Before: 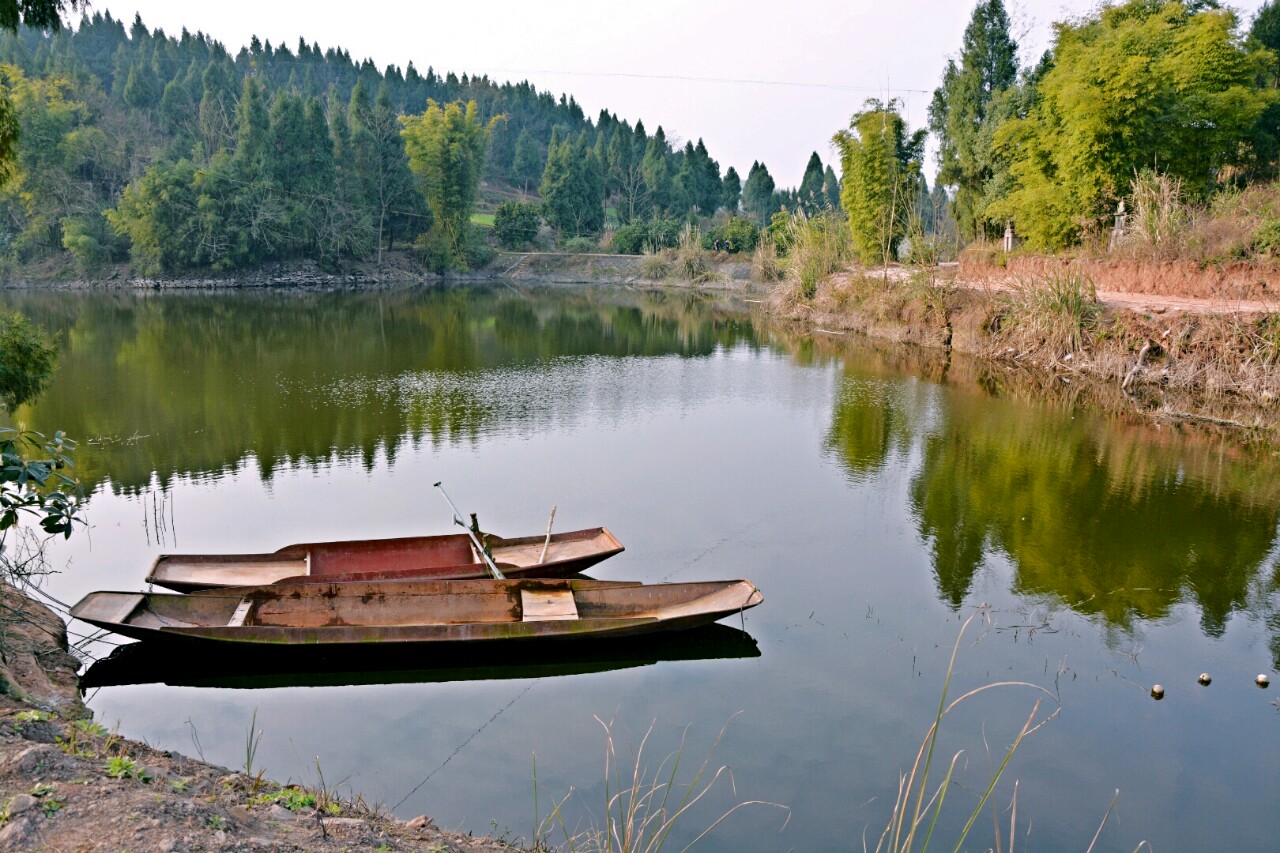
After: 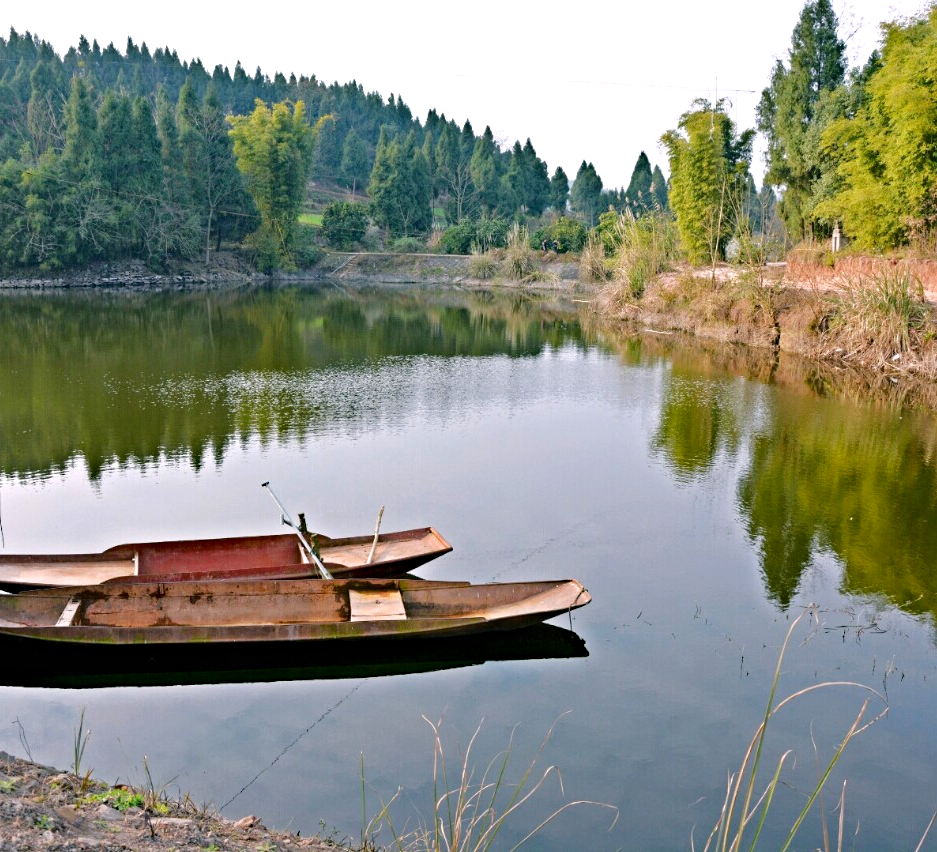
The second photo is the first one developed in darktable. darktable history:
haze removal: compatibility mode true, adaptive false
crop: left 13.443%, right 13.31%
exposure: black level correction 0, exposure 0.3 EV, compensate highlight preservation false
